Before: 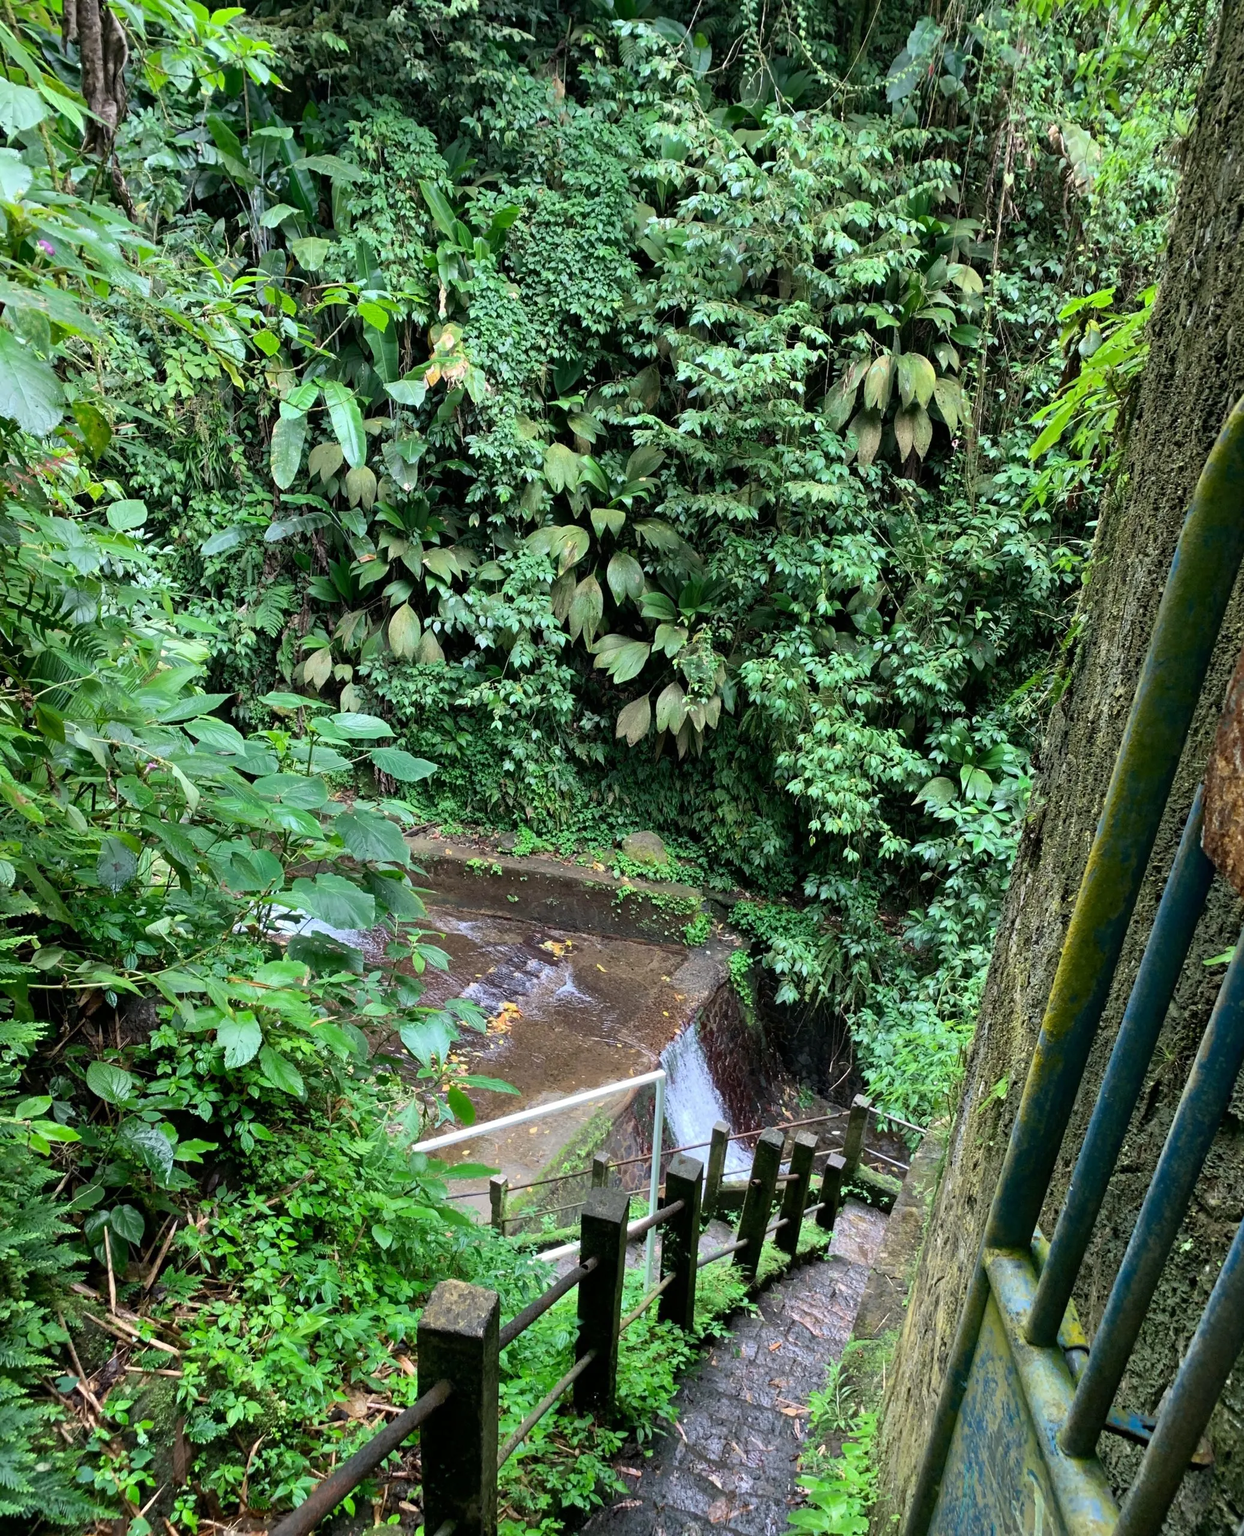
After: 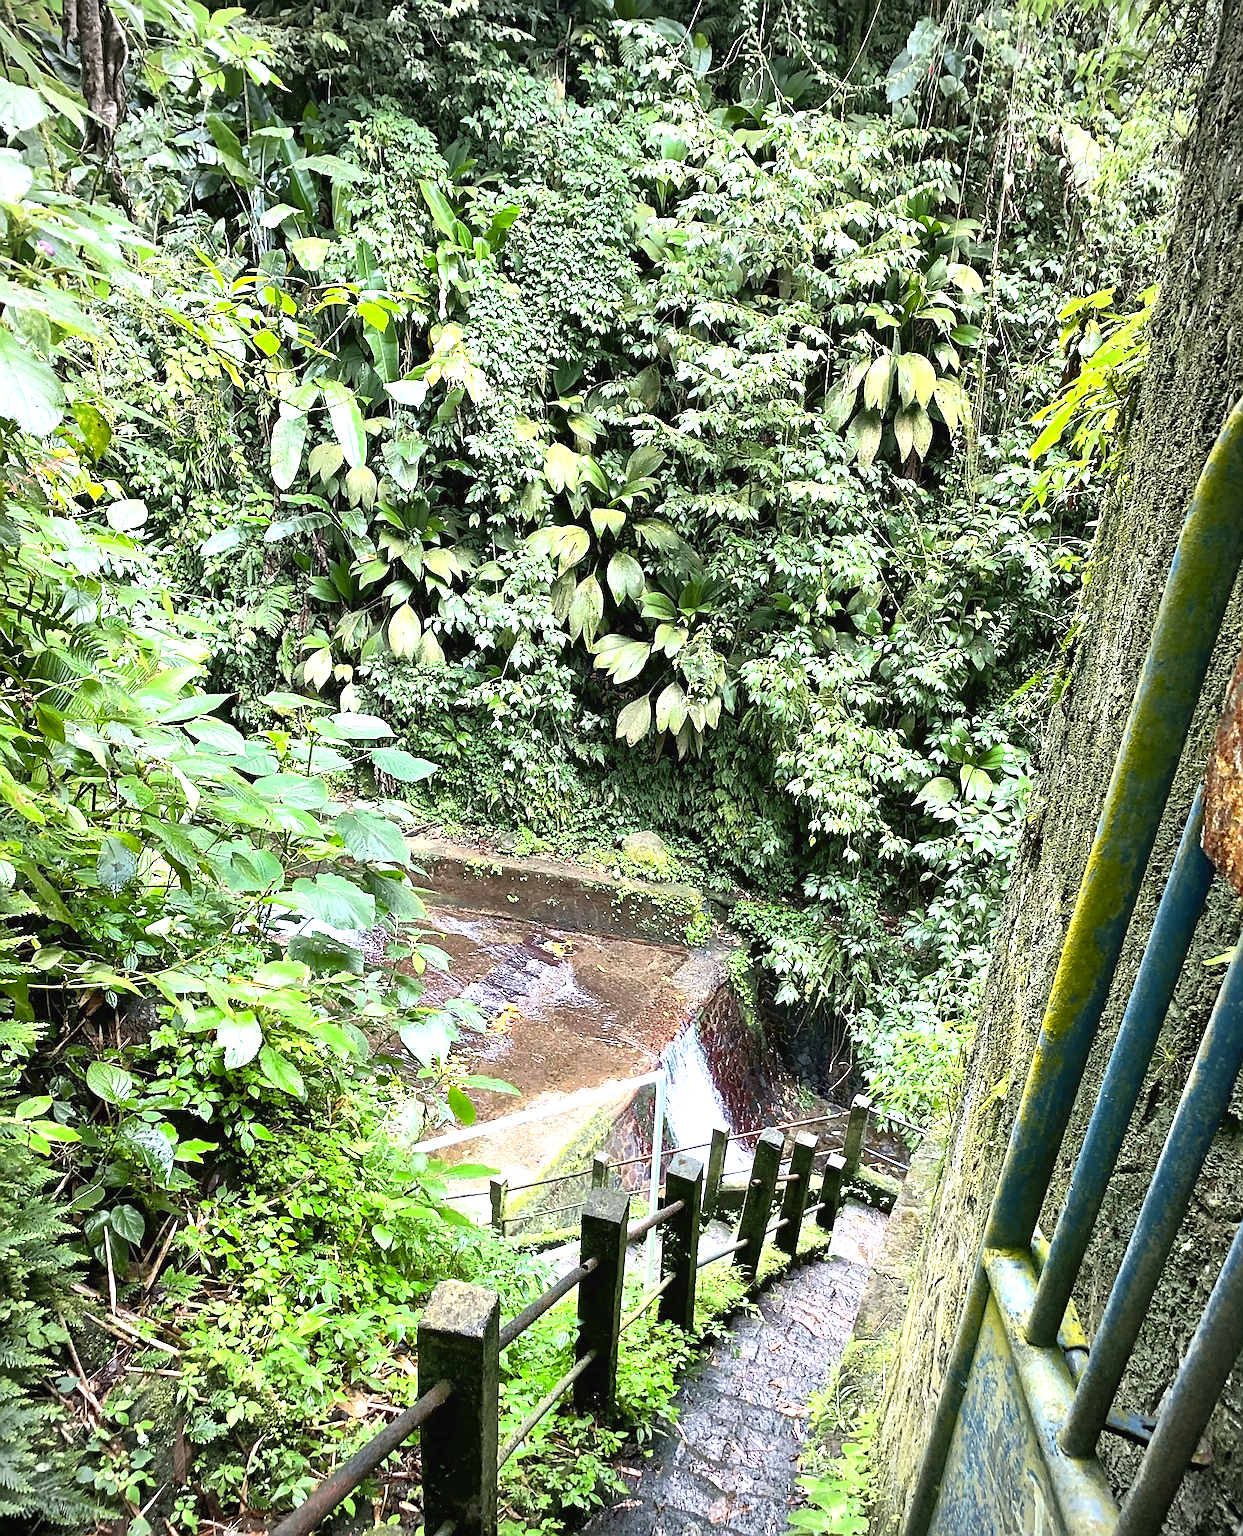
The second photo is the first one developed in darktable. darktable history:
vignetting: on, module defaults
sharpen: radius 1.4, amount 1.25, threshold 0.7
exposure: black level correction 0, exposure 1.35 EV, compensate exposure bias true, compensate highlight preservation false
tone curve: curves: ch0 [(0, 0.024) (0.119, 0.146) (0.474, 0.464) (0.718, 0.721) (0.817, 0.839) (1, 0.998)]; ch1 [(0, 0) (0.377, 0.416) (0.439, 0.451) (0.477, 0.477) (0.501, 0.504) (0.538, 0.544) (0.58, 0.602) (0.664, 0.676) (0.783, 0.804) (1, 1)]; ch2 [(0, 0) (0.38, 0.405) (0.463, 0.456) (0.498, 0.497) (0.524, 0.535) (0.578, 0.576) (0.648, 0.665) (1, 1)], color space Lab, independent channels, preserve colors none
color balance: mode lift, gamma, gain (sRGB), lift [0.97, 1, 1, 1], gamma [1.03, 1, 1, 1]
